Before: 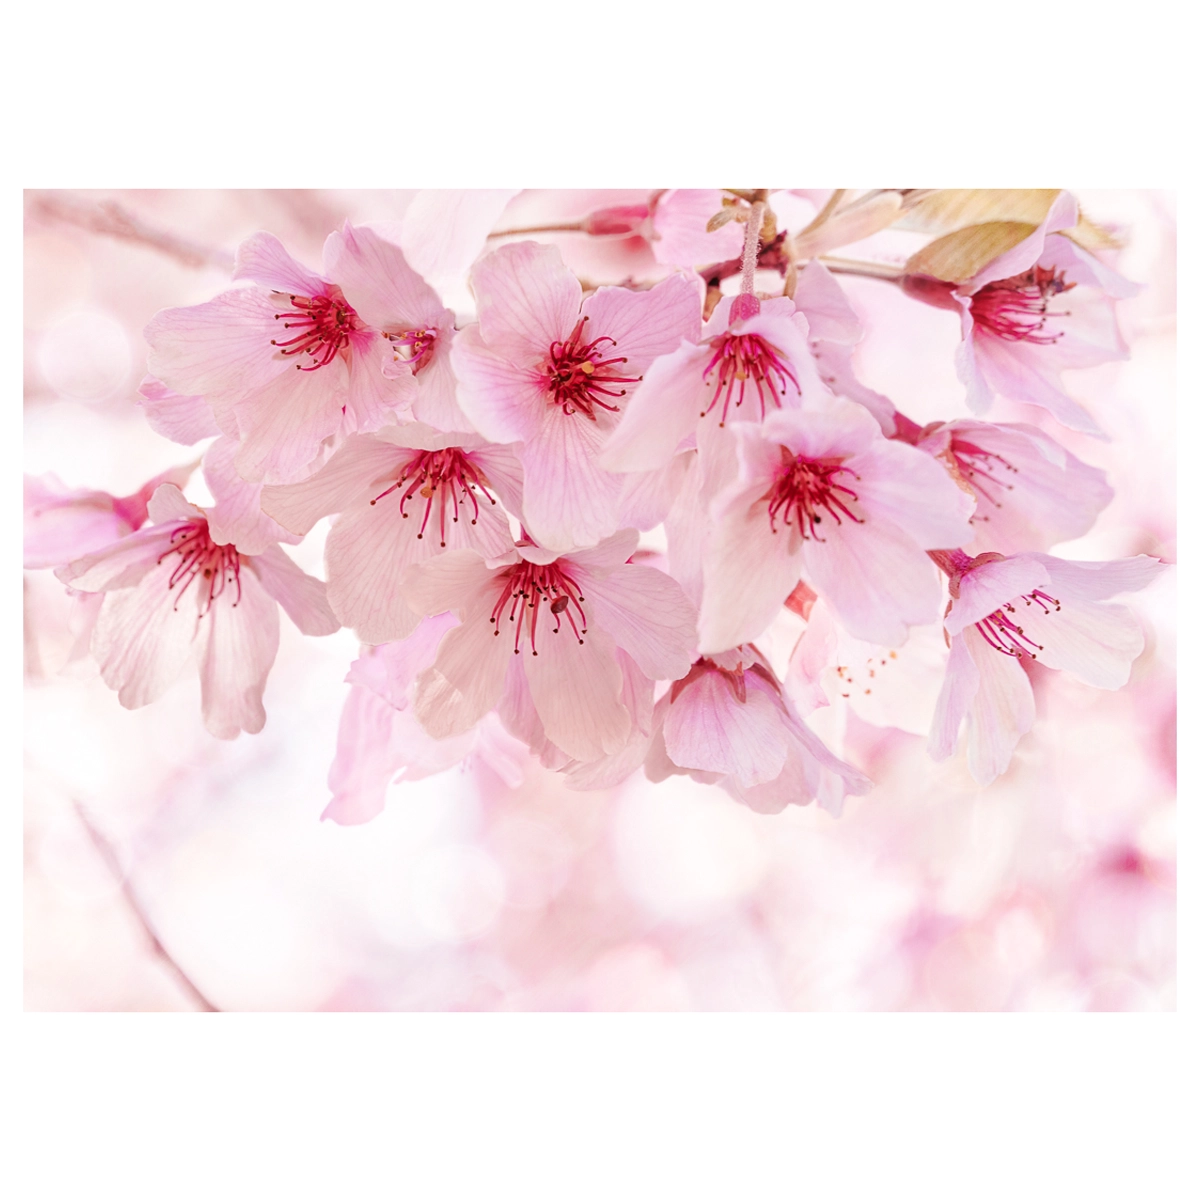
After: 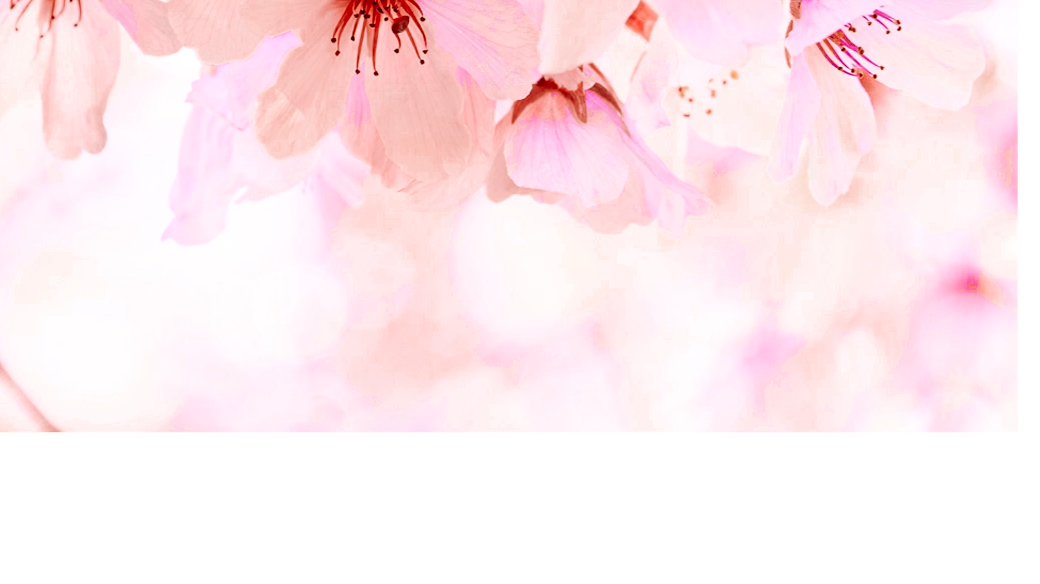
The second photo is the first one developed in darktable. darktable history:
crop and rotate: left 13.272%, top 48.377%, bottom 2.885%
exposure: compensate highlight preservation false
color balance rgb: linear chroma grading › global chroma 7.083%, perceptual saturation grading › global saturation 25.237%
color zones: curves: ch0 [(0, 0.5) (0.125, 0.4) (0.25, 0.5) (0.375, 0.4) (0.5, 0.4) (0.625, 0.35) (0.75, 0.35) (0.875, 0.5)]; ch1 [(0, 0.35) (0.125, 0.45) (0.25, 0.35) (0.375, 0.35) (0.5, 0.35) (0.625, 0.35) (0.75, 0.45) (0.875, 0.35)]; ch2 [(0, 0.6) (0.125, 0.5) (0.25, 0.5) (0.375, 0.6) (0.5, 0.6) (0.625, 0.5) (0.75, 0.5) (0.875, 0.5)]
contrast brightness saturation: contrast 0.205, brightness 0.158, saturation 0.218
